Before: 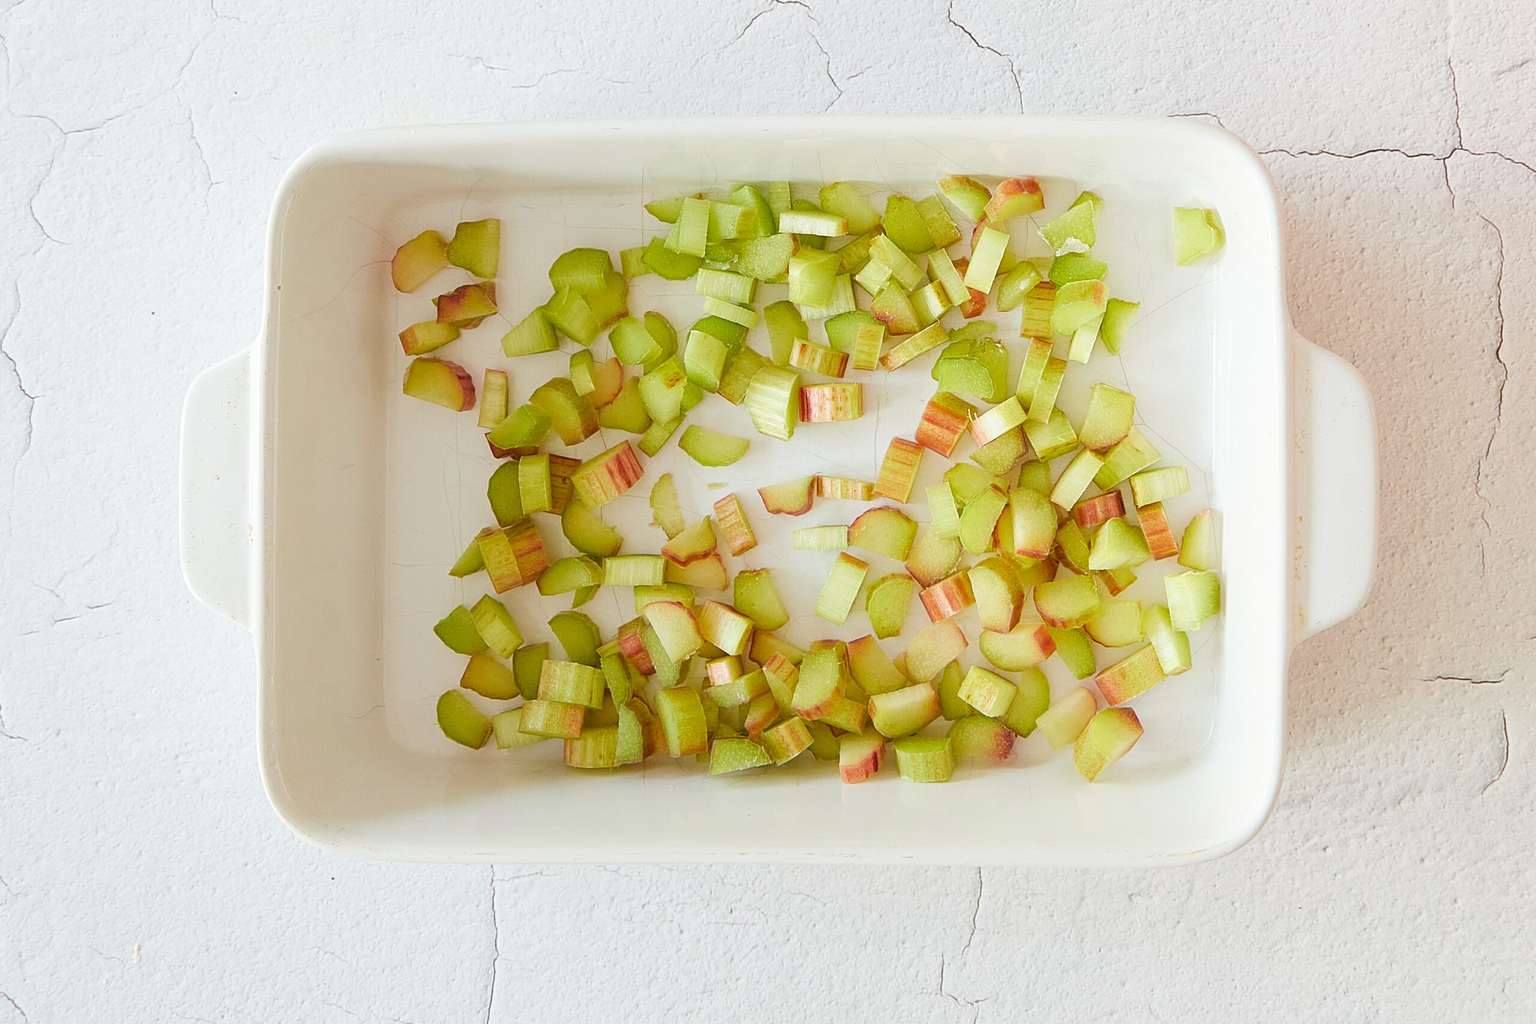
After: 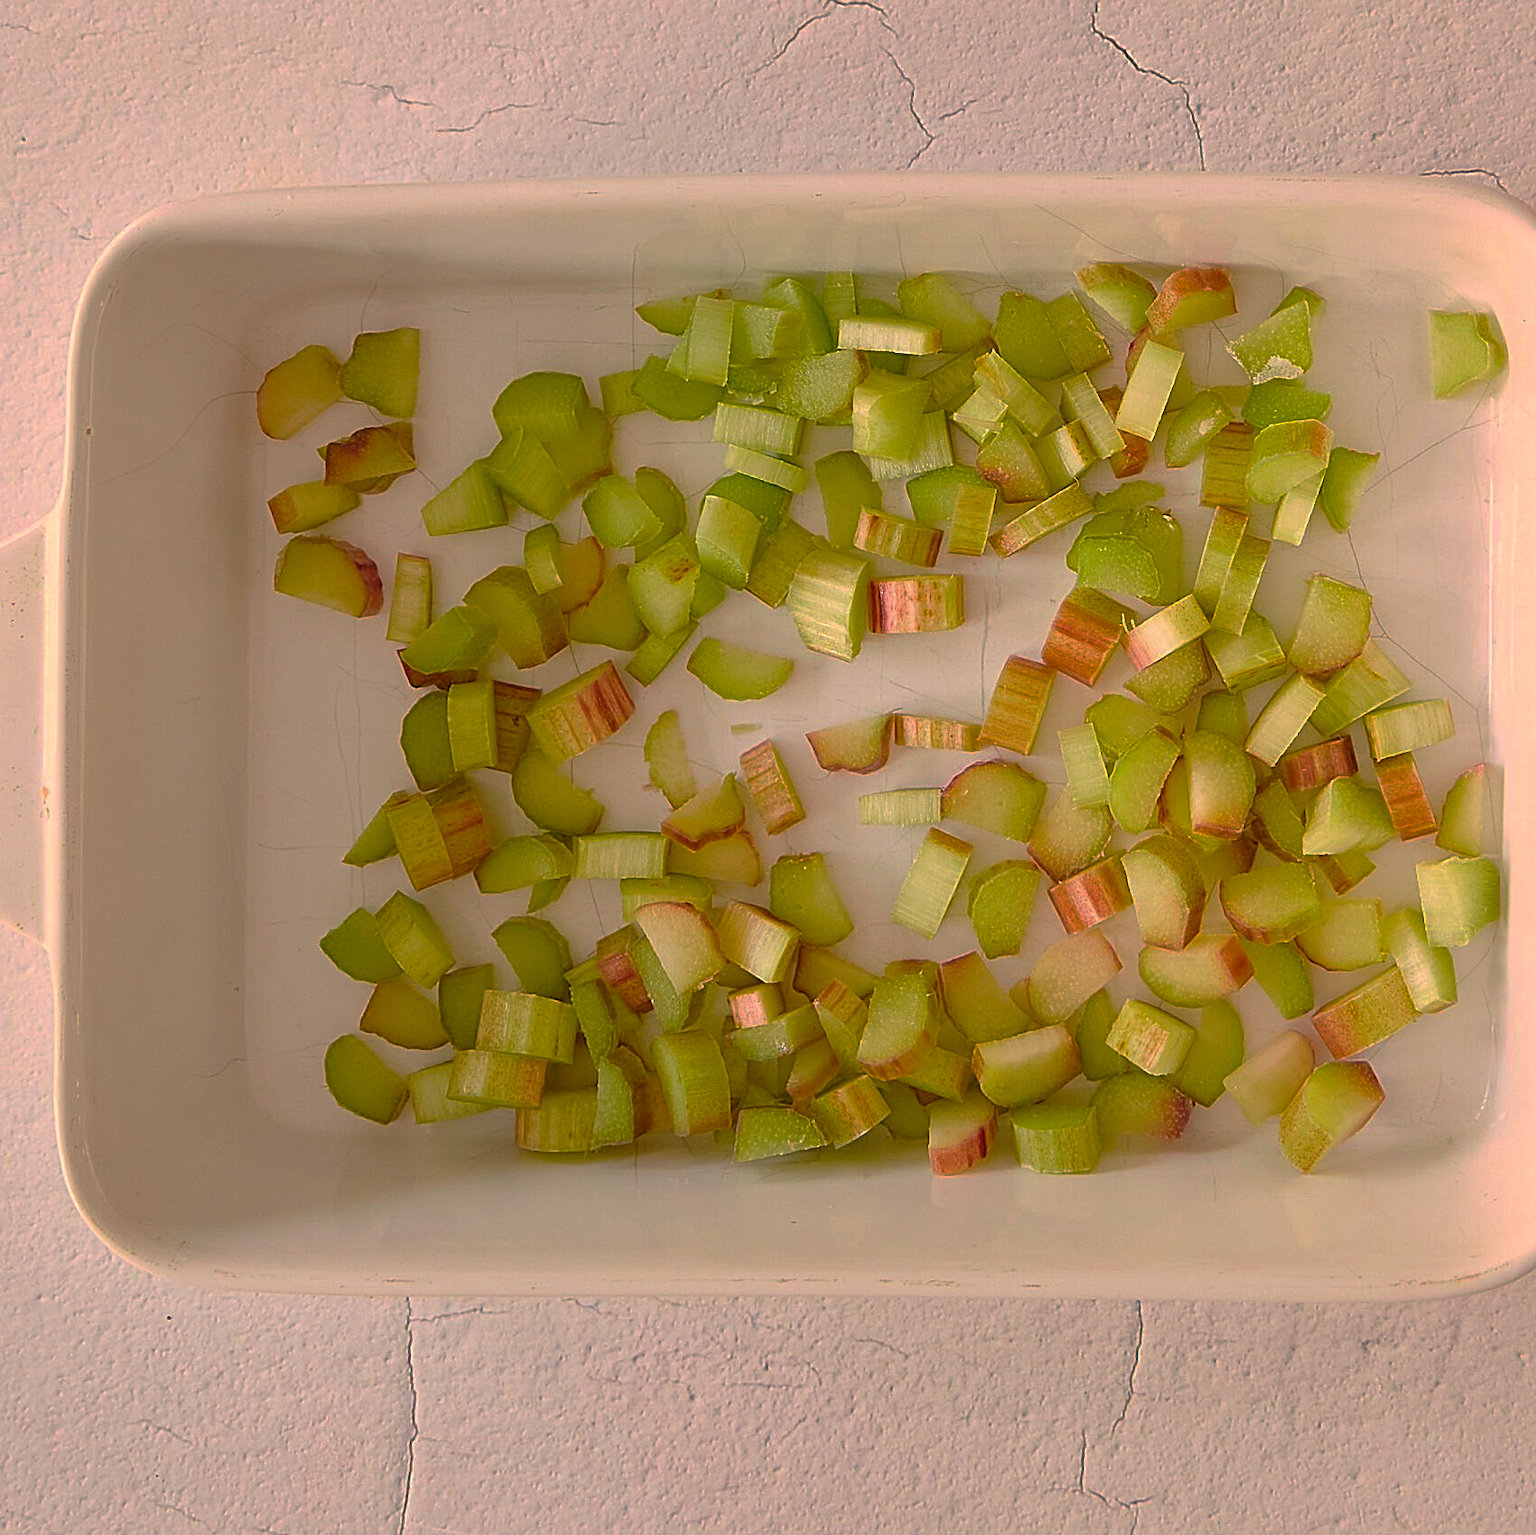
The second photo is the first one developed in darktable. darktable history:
crop and rotate: left 14.362%, right 18.95%
shadows and highlights: on, module defaults
base curve: curves: ch0 [(0, 0) (0.841, 0.609) (1, 1)], preserve colors none
sharpen: radius 1.892, amount 0.416, threshold 1.395
color balance rgb: highlights gain › chroma 3.074%, highlights gain › hue 54.26°, perceptual saturation grading › global saturation 19.89%
